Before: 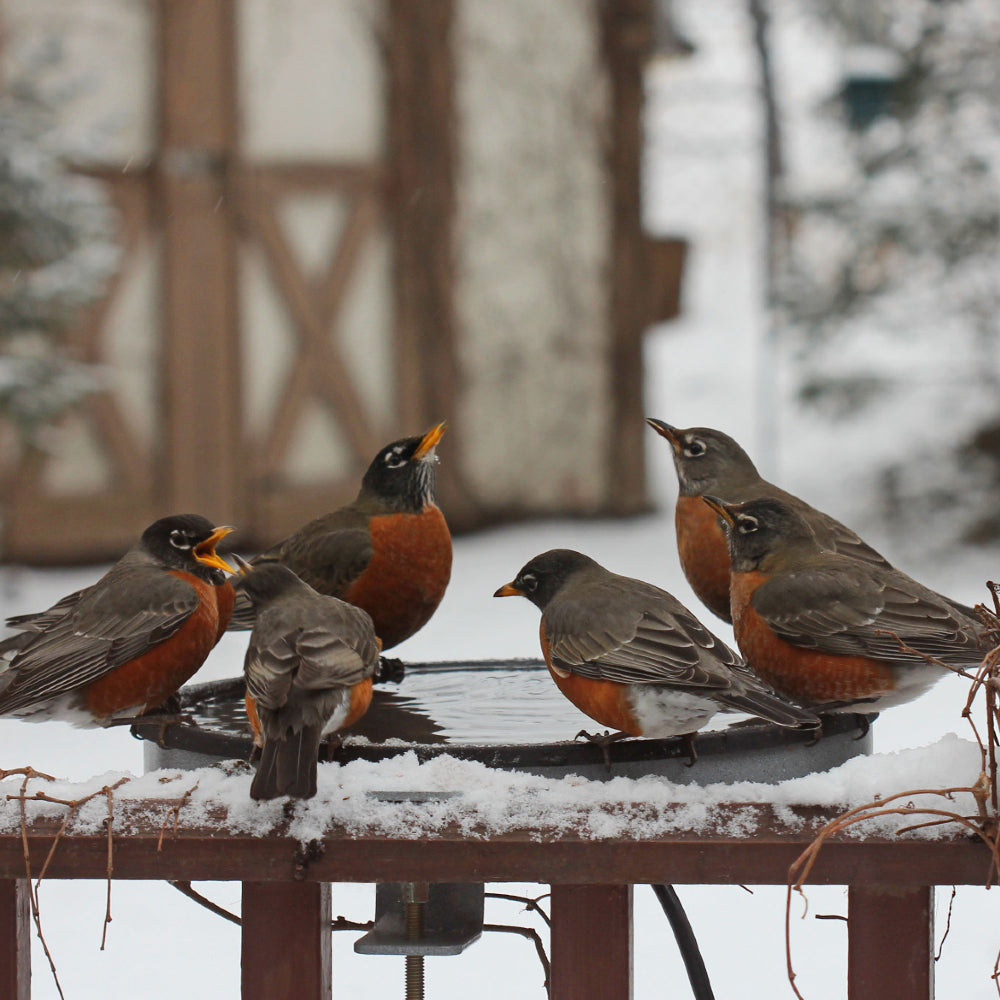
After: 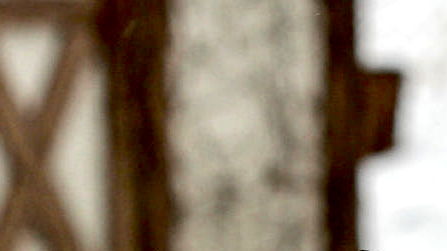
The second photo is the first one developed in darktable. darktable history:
exposure: black level correction 0.047, exposure 0.013 EV, compensate highlight preservation false
local contrast: on, module defaults
tone equalizer: -8 EV -0.75 EV, -7 EV -0.7 EV, -6 EV -0.6 EV, -5 EV -0.4 EV, -3 EV 0.4 EV, -2 EV 0.6 EV, -1 EV 0.7 EV, +0 EV 0.75 EV, edges refinement/feathering 500, mask exposure compensation -1.57 EV, preserve details no
crop: left 28.64%, top 16.832%, right 26.637%, bottom 58.055%
